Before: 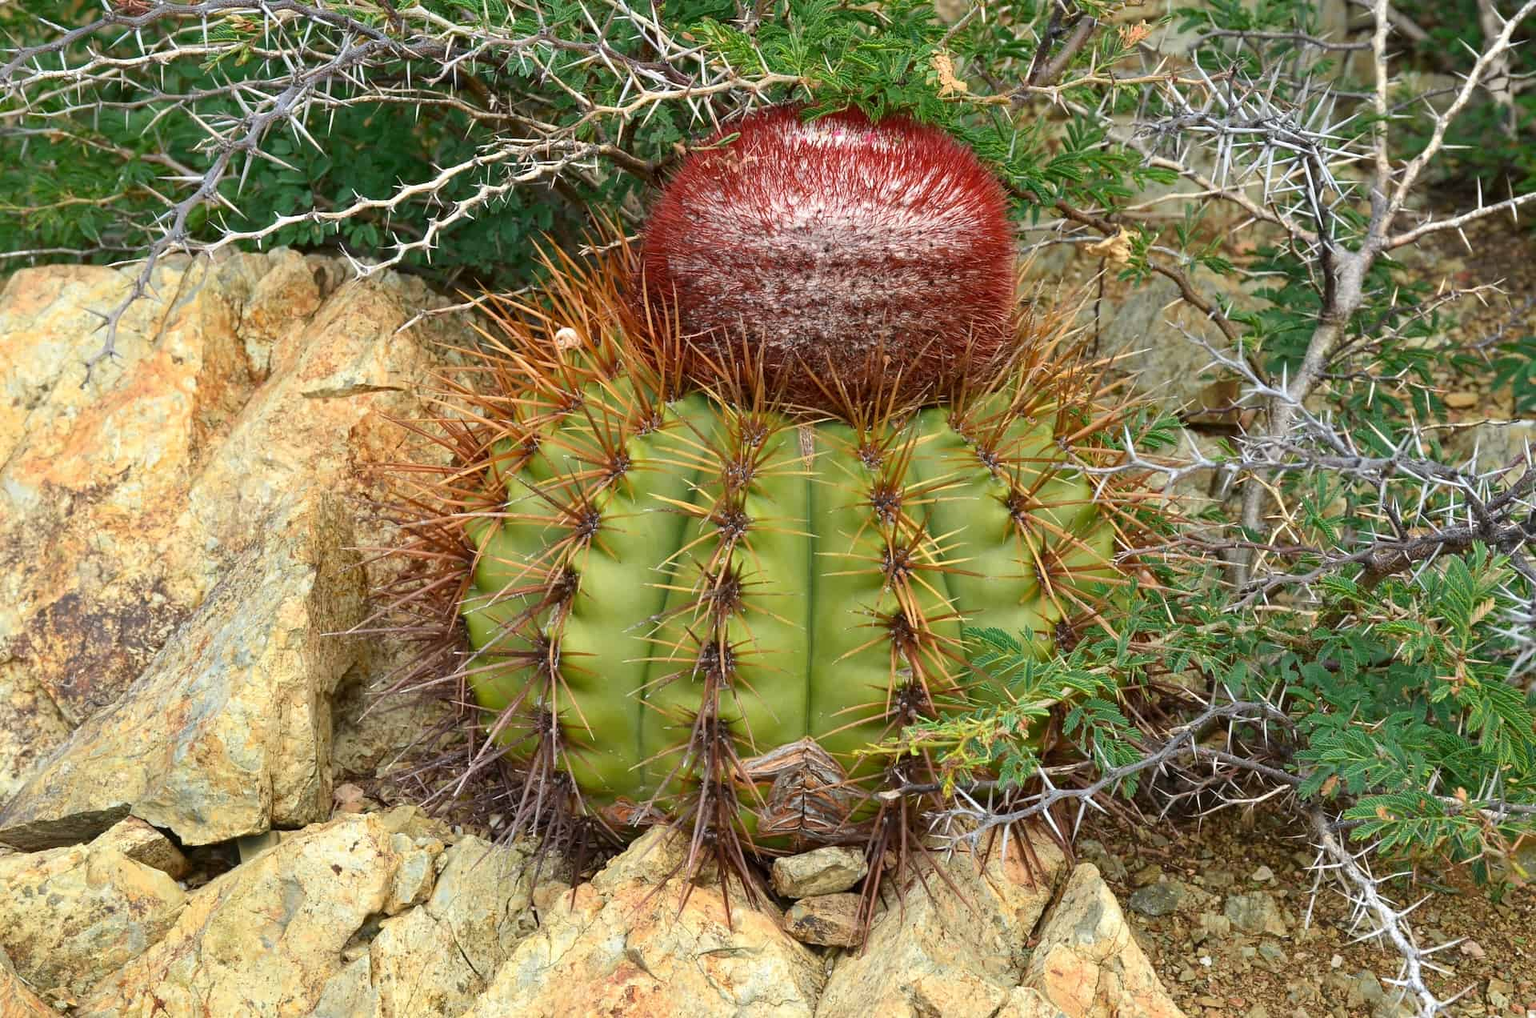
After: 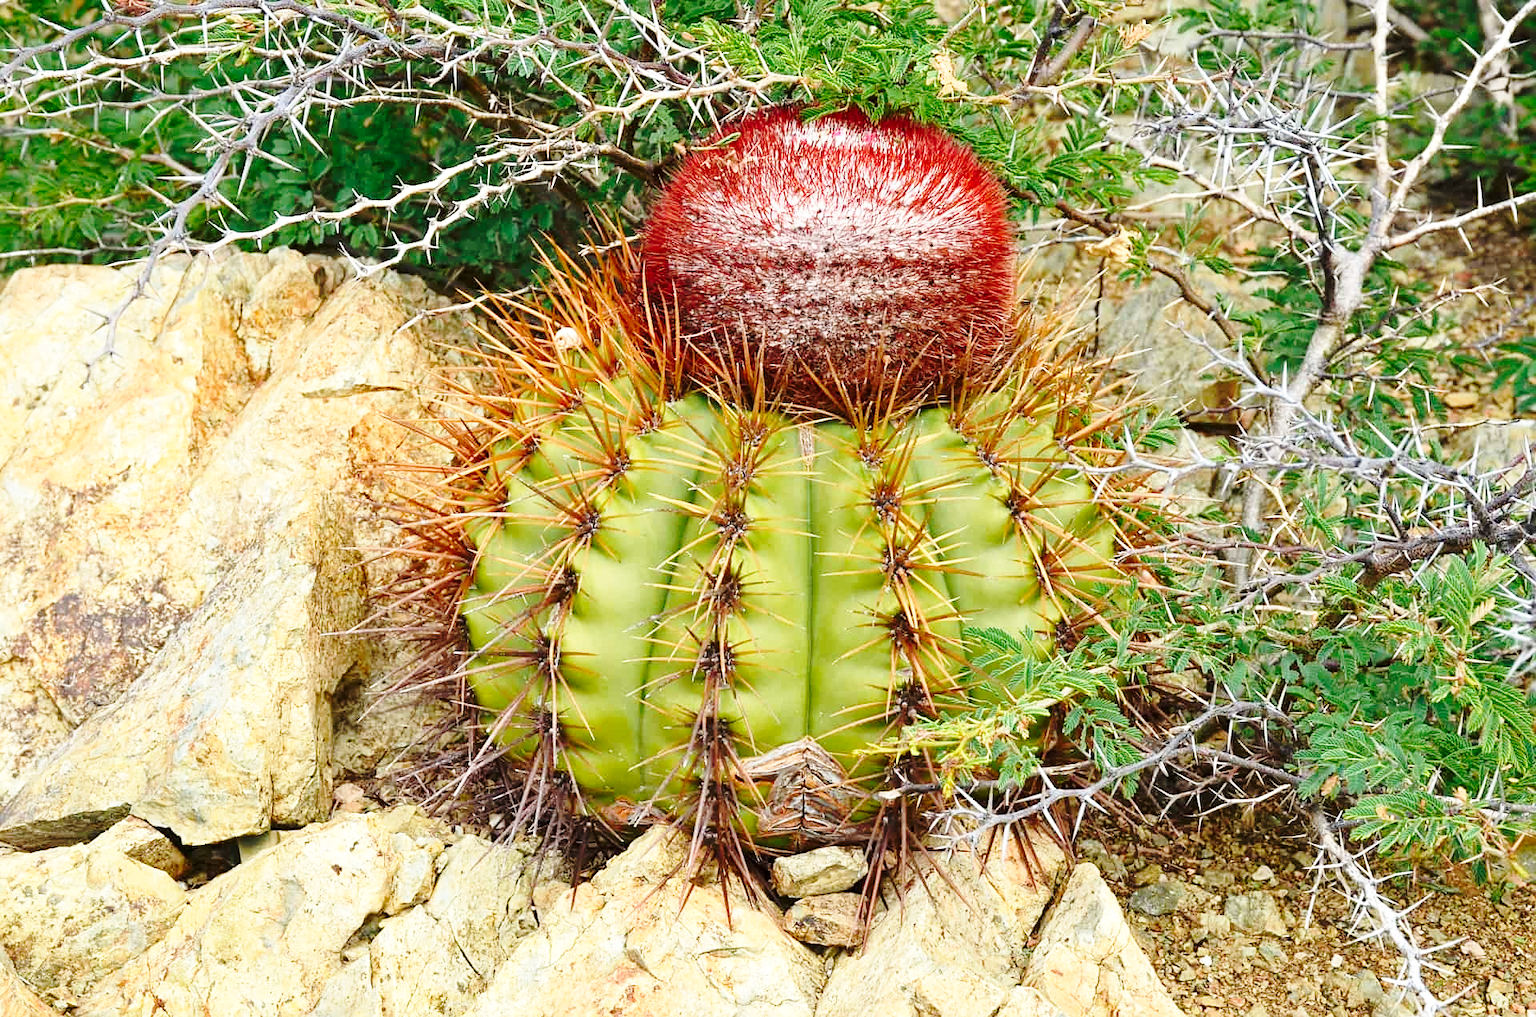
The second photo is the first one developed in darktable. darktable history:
base curve: curves: ch0 [(0, 0) (0.032, 0.037) (0.105, 0.228) (0.435, 0.76) (0.856, 0.983) (1, 1)], preserve colors none
sharpen: amount 0.213
